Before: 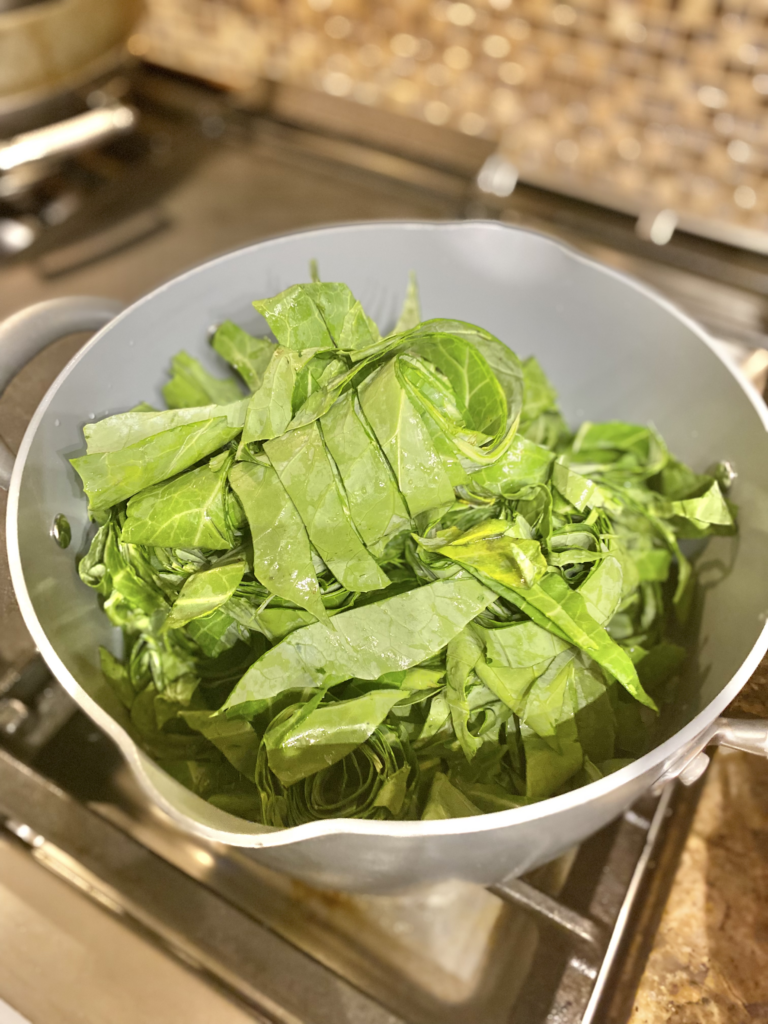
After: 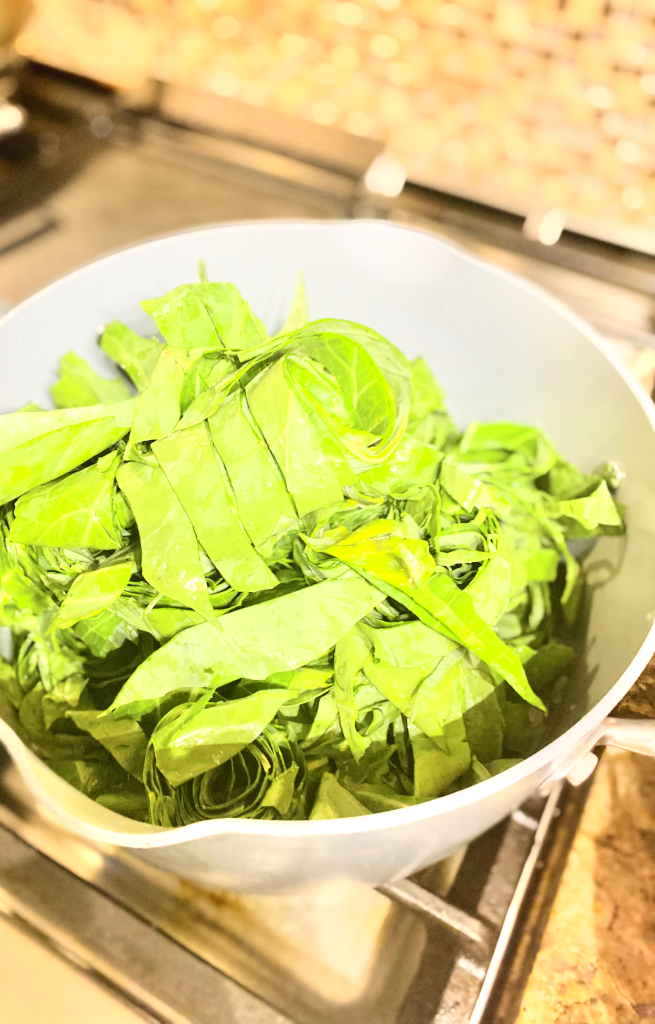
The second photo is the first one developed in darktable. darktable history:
contrast brightness saturation: contrast 0.2, brightness 0.16, saturation 0.22
crop and rotate: left 14.584%
base curve: curves: ch0 [(0, 0) (0.028, 0.03) (0.121, 0.232) (0.46, 0.748) (0.859, 0.968) (1, 1)]
